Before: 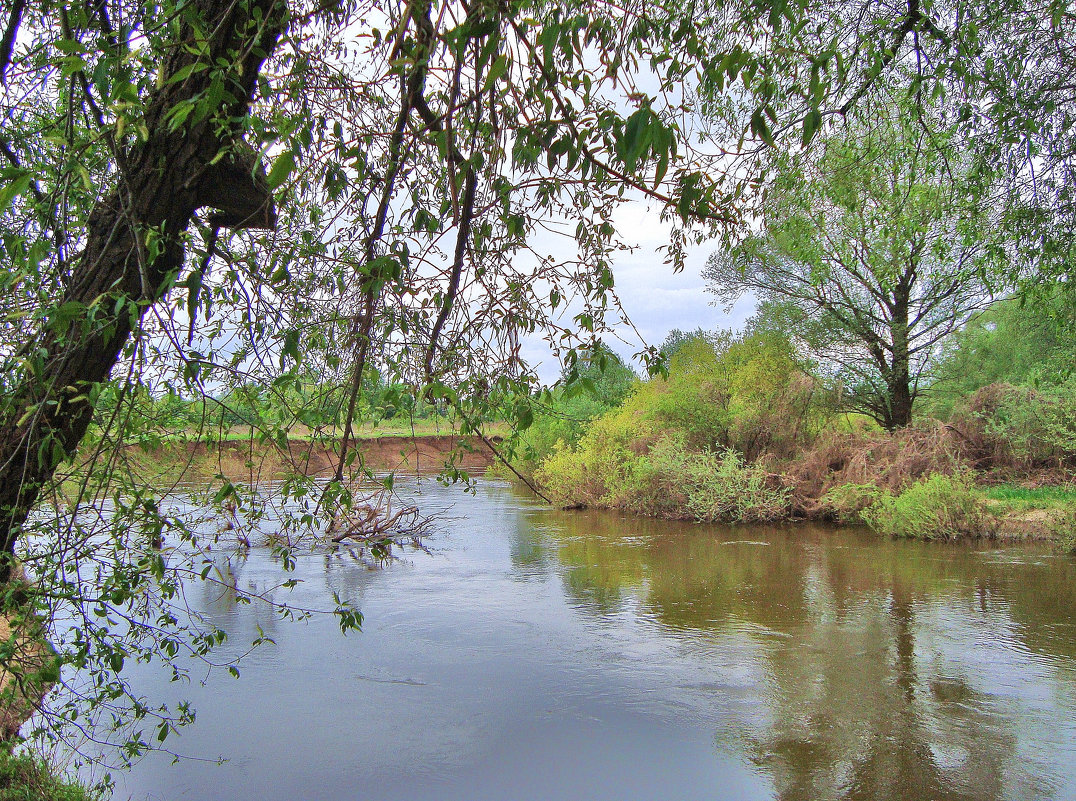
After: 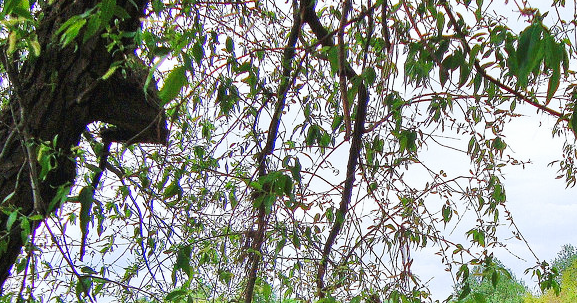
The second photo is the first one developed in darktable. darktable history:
white balance: red 0.978, blue 0.999
crop: left 10.121%, top 10.631%, right 36.218%, bottom 51.526%
tone curve: curves: ch0 [(0, 0) (0.003, 0.01) (0.011, 0.015) (0.025, 0.023) (0.044, 0.038) (0.069, 0.058) (0.1, 0.093) (0.136, 0.134) (0.177, 0.176) (0.224, 0.221) (0.277, 0.282) (0.335, 0.36) (0.399, 0.438) (0.468, 0.54) (0.543, 0.632) (0.623, 0.724) (0.709, 0.814) (0.801, 0.885) (0.898, 0.947) (1, 1)], preserve colors none
